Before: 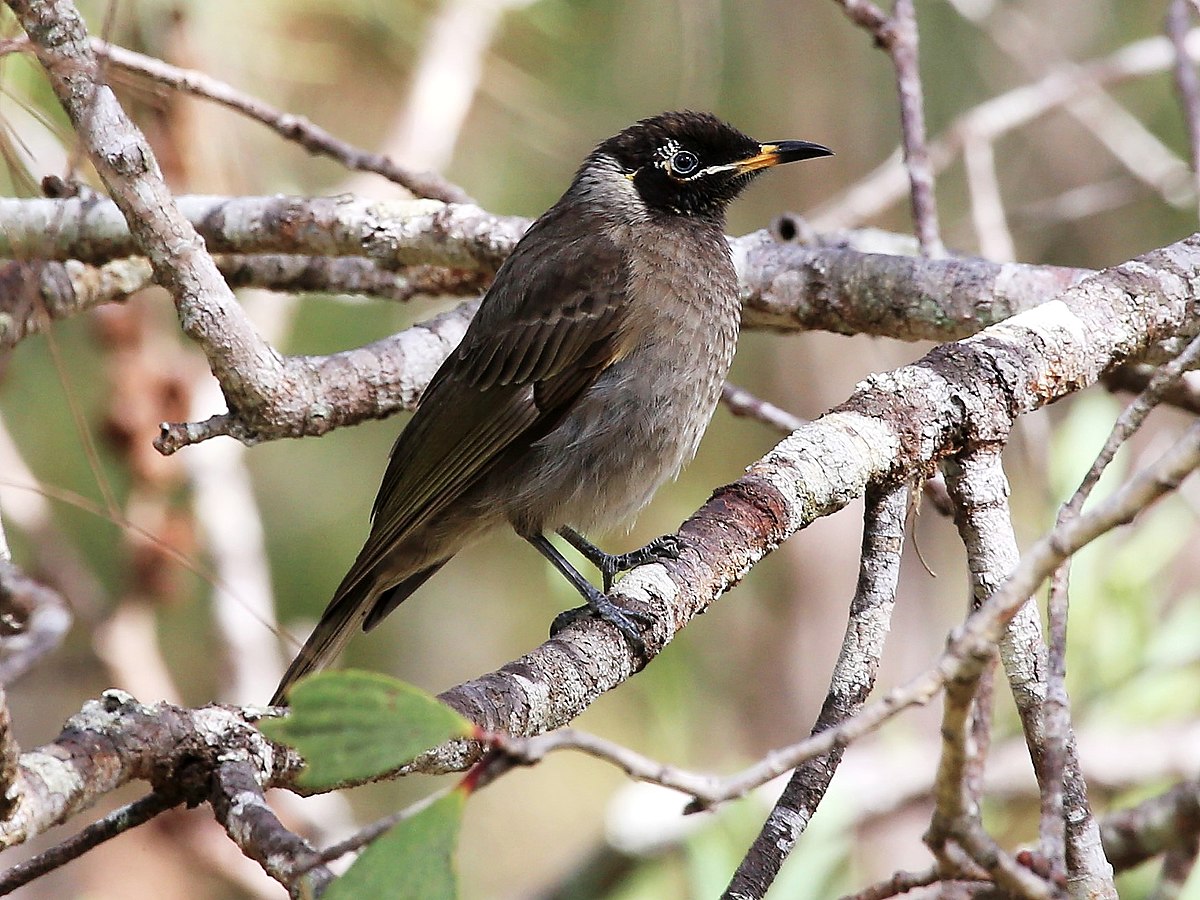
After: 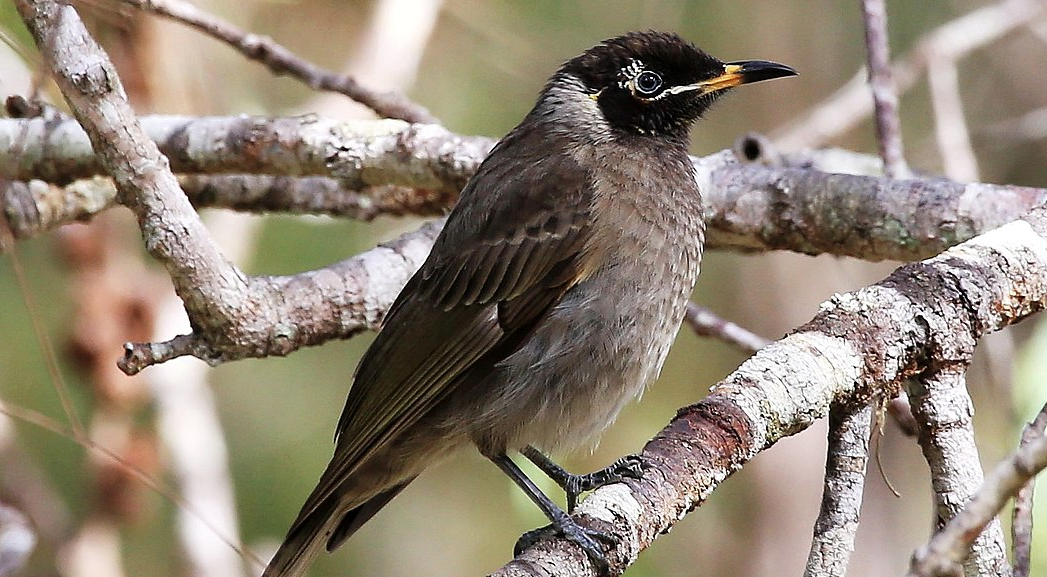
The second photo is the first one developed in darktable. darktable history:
shadows and highlights: soften with gaussian
crop: left 3.055%, top 8.91%, right 9.658%, bottom 26.945%
